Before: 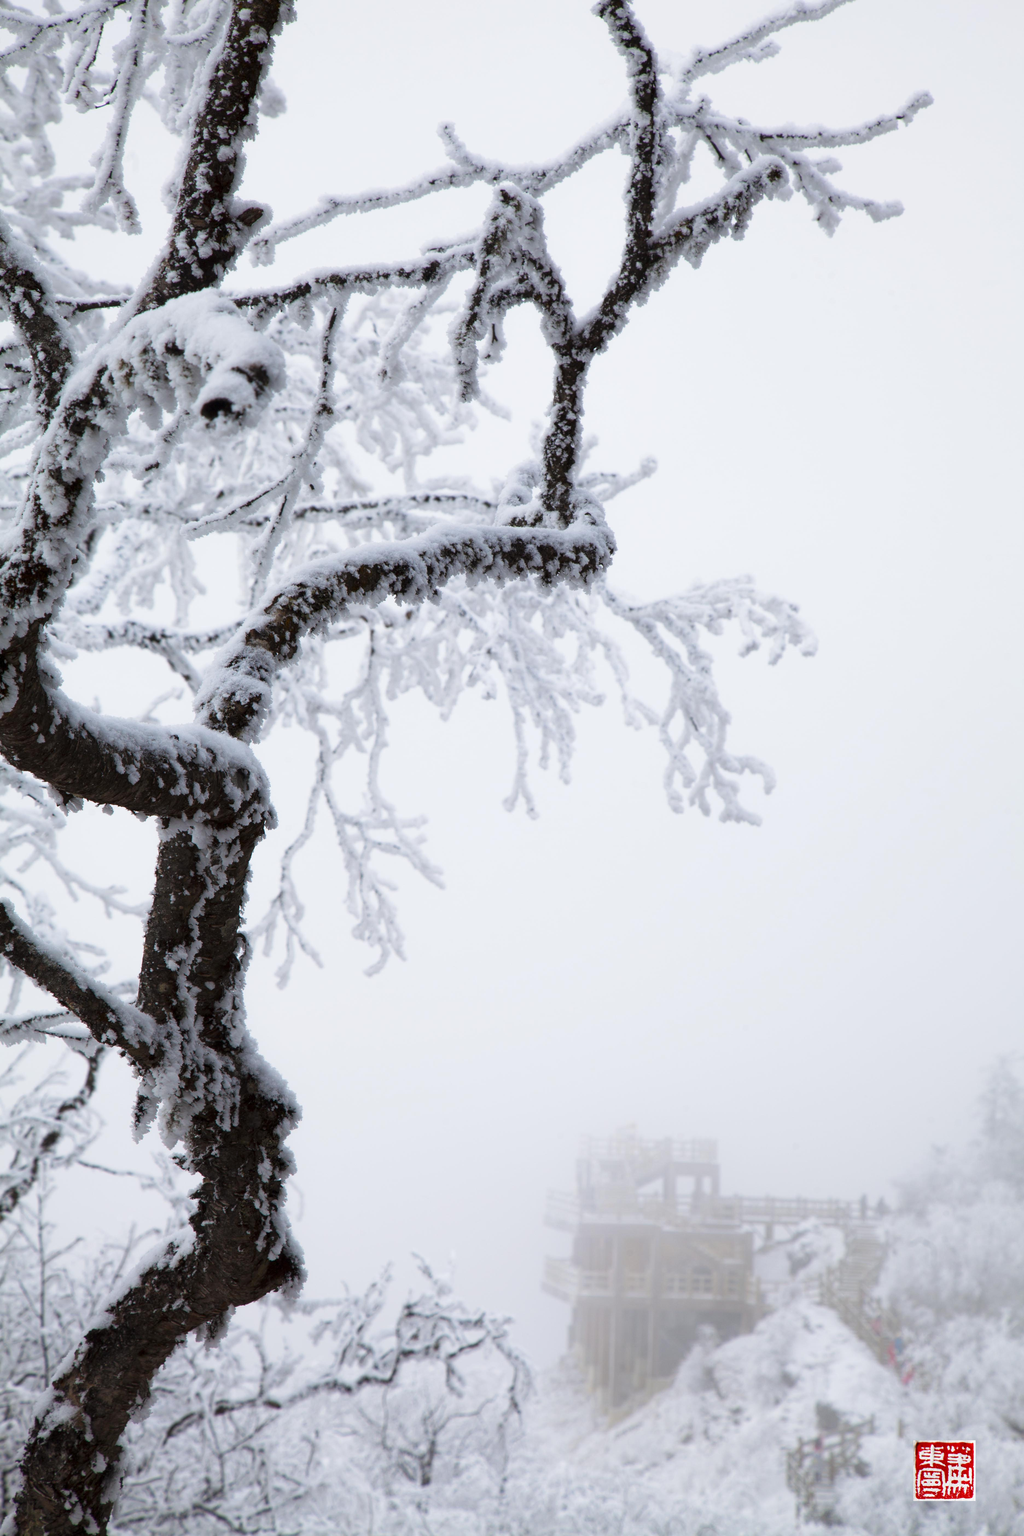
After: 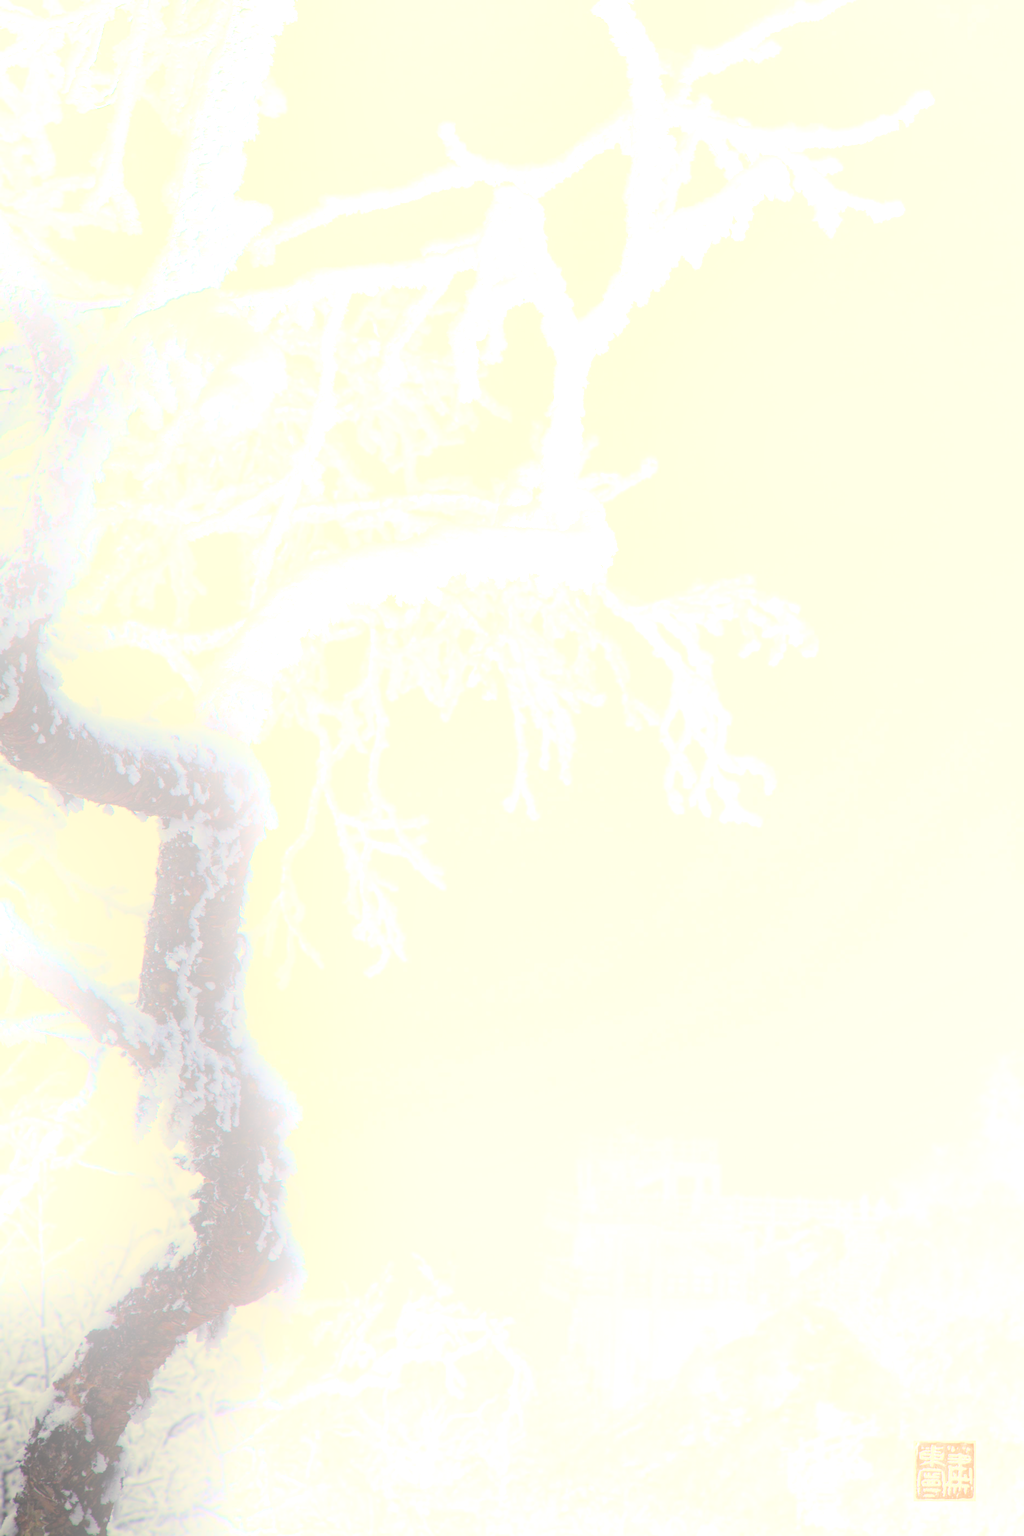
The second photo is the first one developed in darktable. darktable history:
bloom: size 70%, threshold 25%, strength 70%
shadows and highlights: shadows -20, white point adjustment -2, highlights -35
color balance rgb: shadows lift › chroma 2%, shadows lift › hue 263°, highlights gain › chroma 8%, highlights gain › hue 84°, linear chroma grading › global chroma -15%, saturation formula JzAzBz (2021)
